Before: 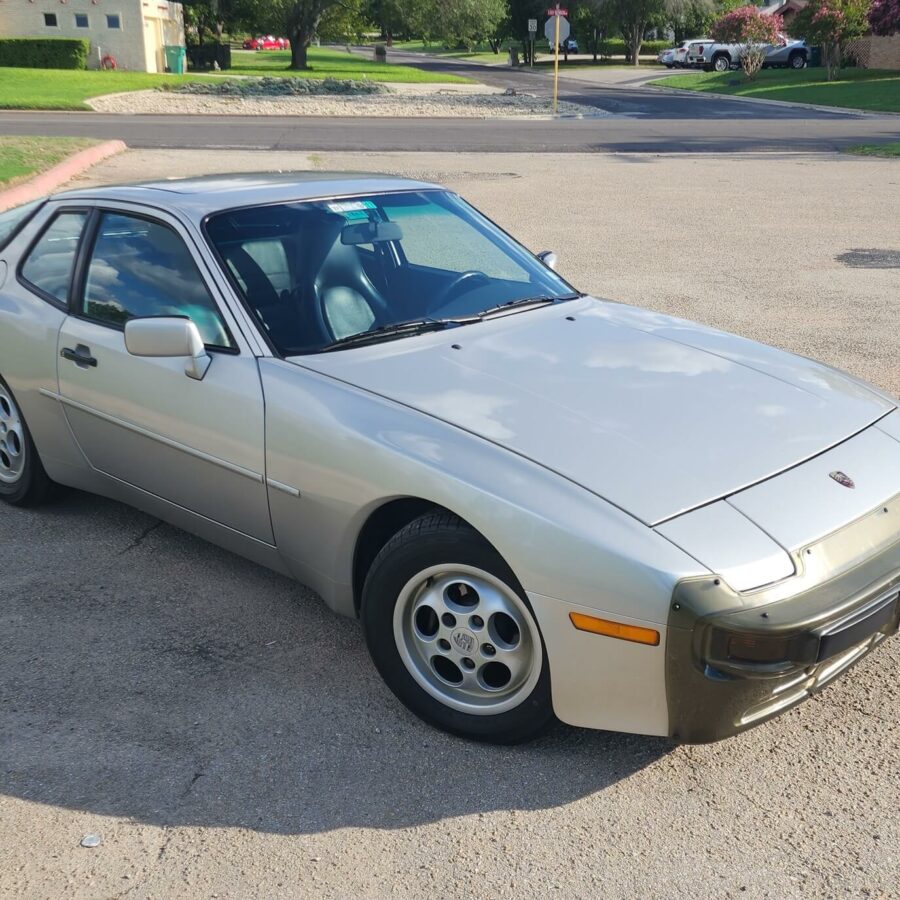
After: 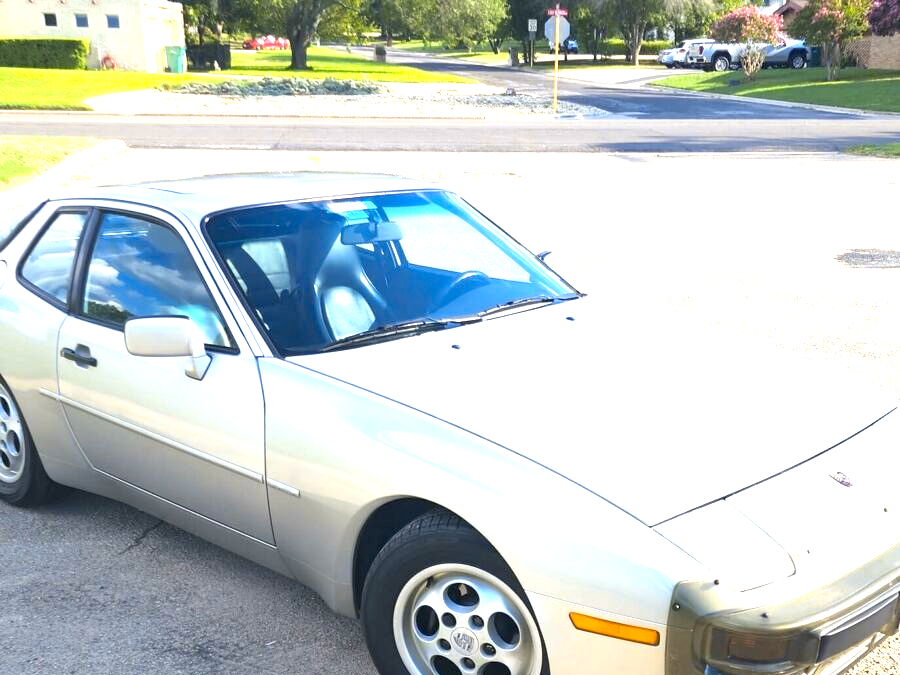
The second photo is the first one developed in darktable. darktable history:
exposure: black level correction 0.001, exposure 1.646 EV, compensate exposure bias true, compensate highlight preservation false
color contrast: green-magenta contrast 0.85, blue-yellow contrast 1.25, unbound 0
crop: bottom 24.967%
